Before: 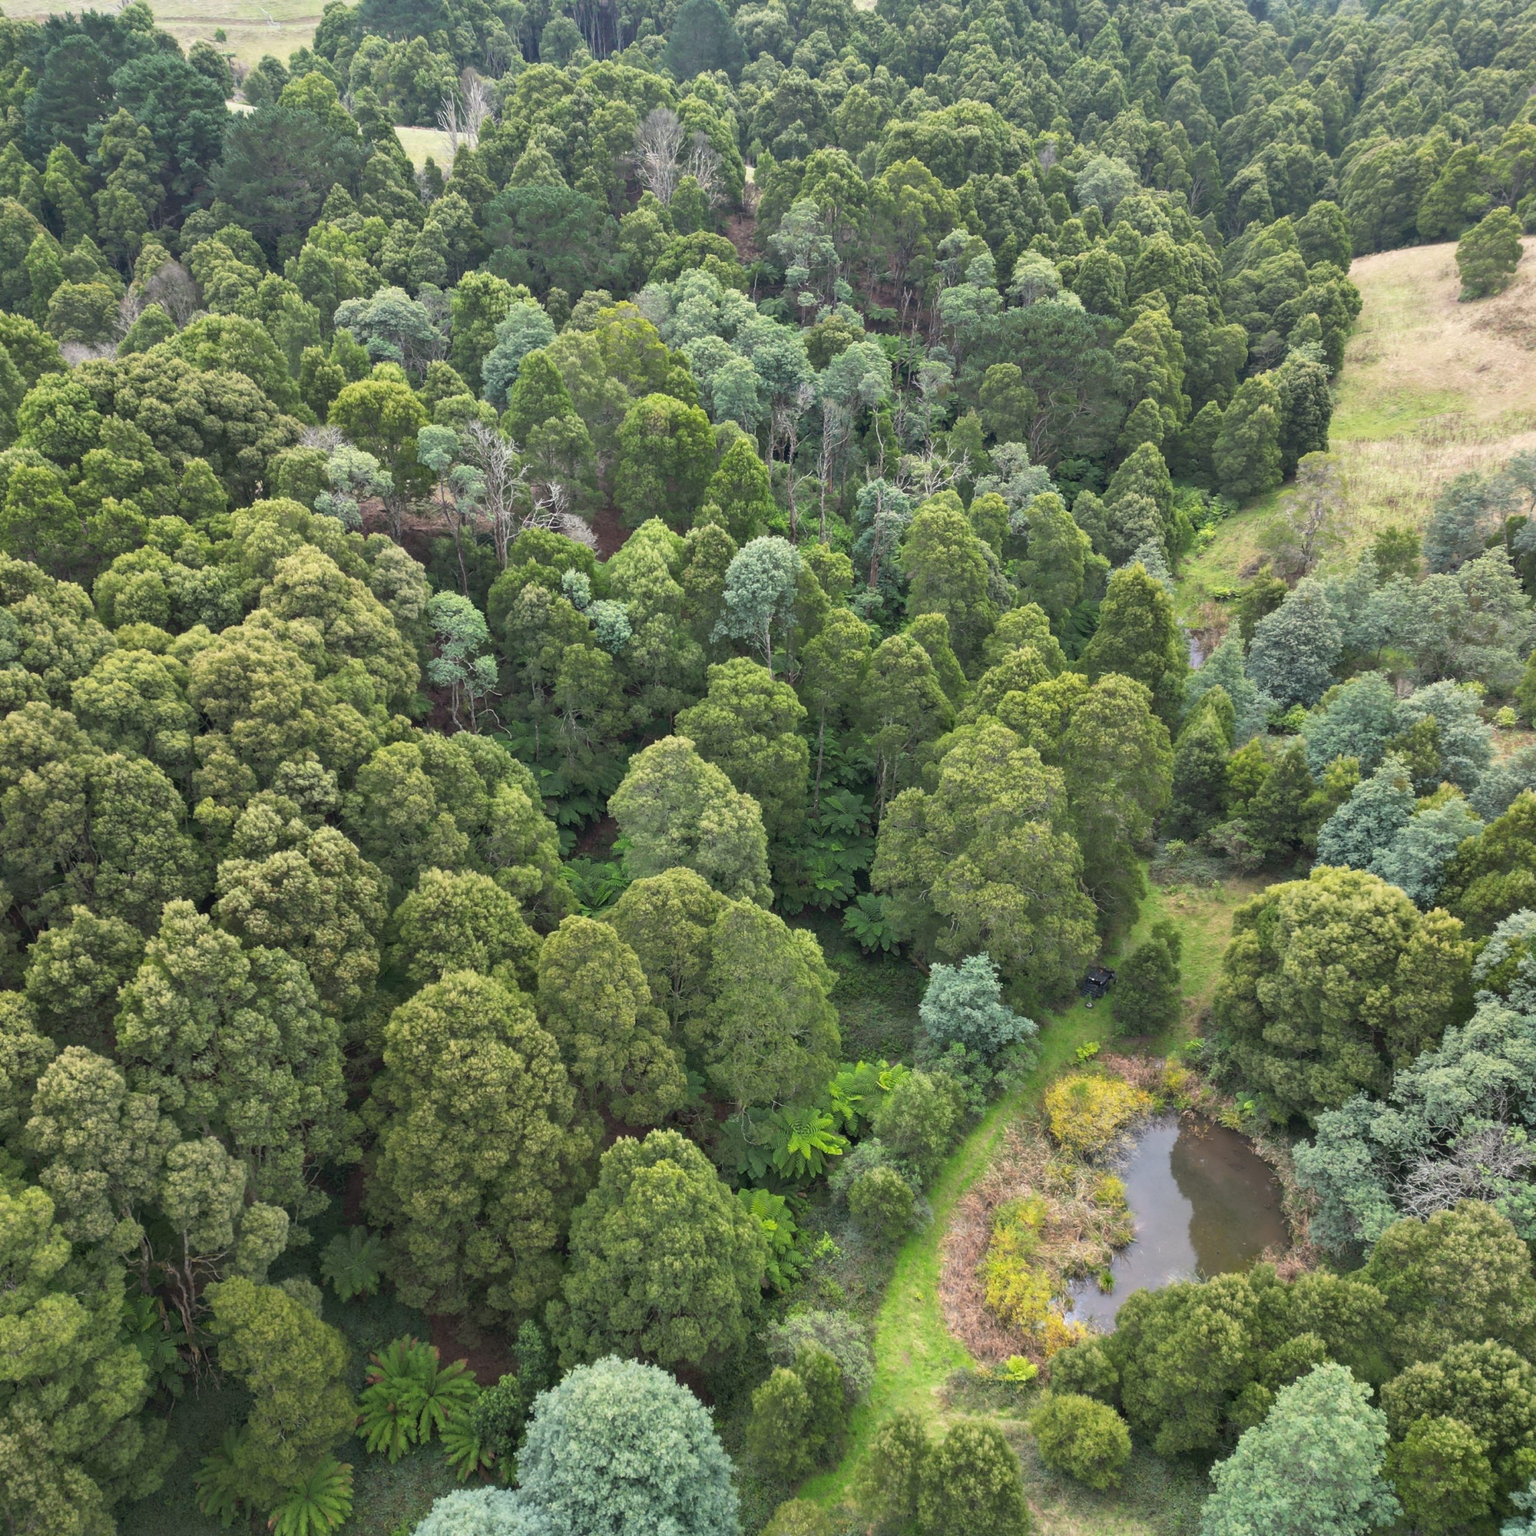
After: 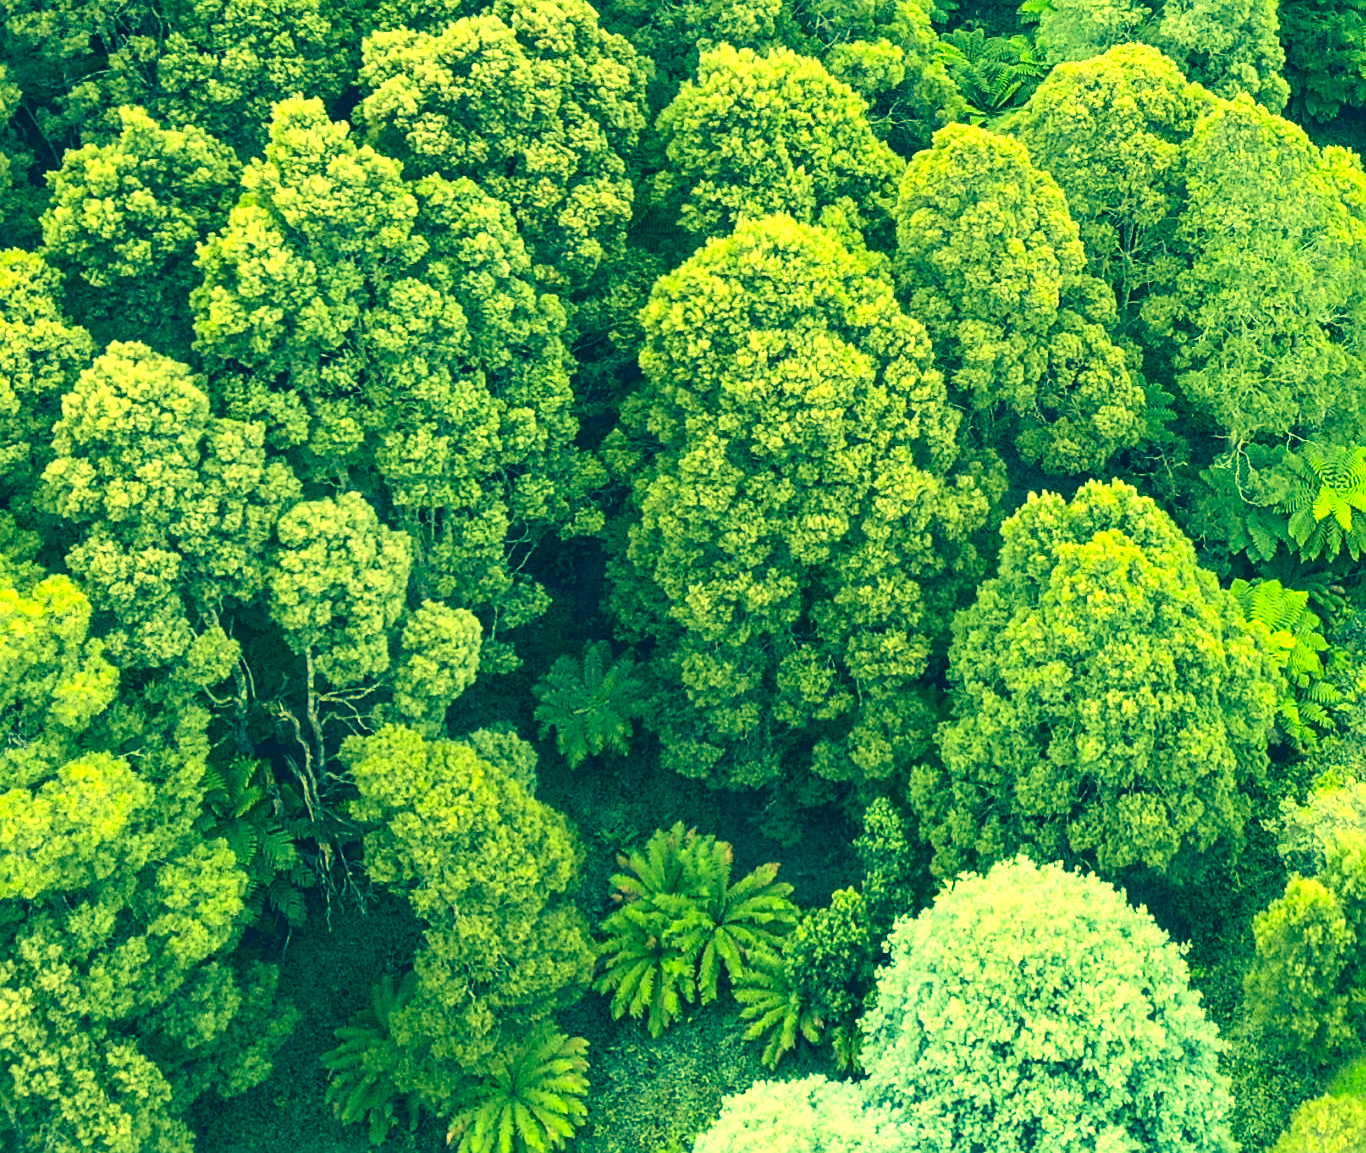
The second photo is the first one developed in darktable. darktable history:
exposure: black level correction 0, exposure 1.1 EV, compensate exposure bias true, compensate highlight preservation false
crop and rotate: top 54.778%, right 46.61%, bottom 0.159%
velvia: strength 36.57%
contrast brightness saturation: contrast 0.28
color correction: highlights a* -15.58, highlights b* 40, shadows a* -40, shadows b* -26.18
local contrast: on, module defaults
sharpen: on, module defaults
